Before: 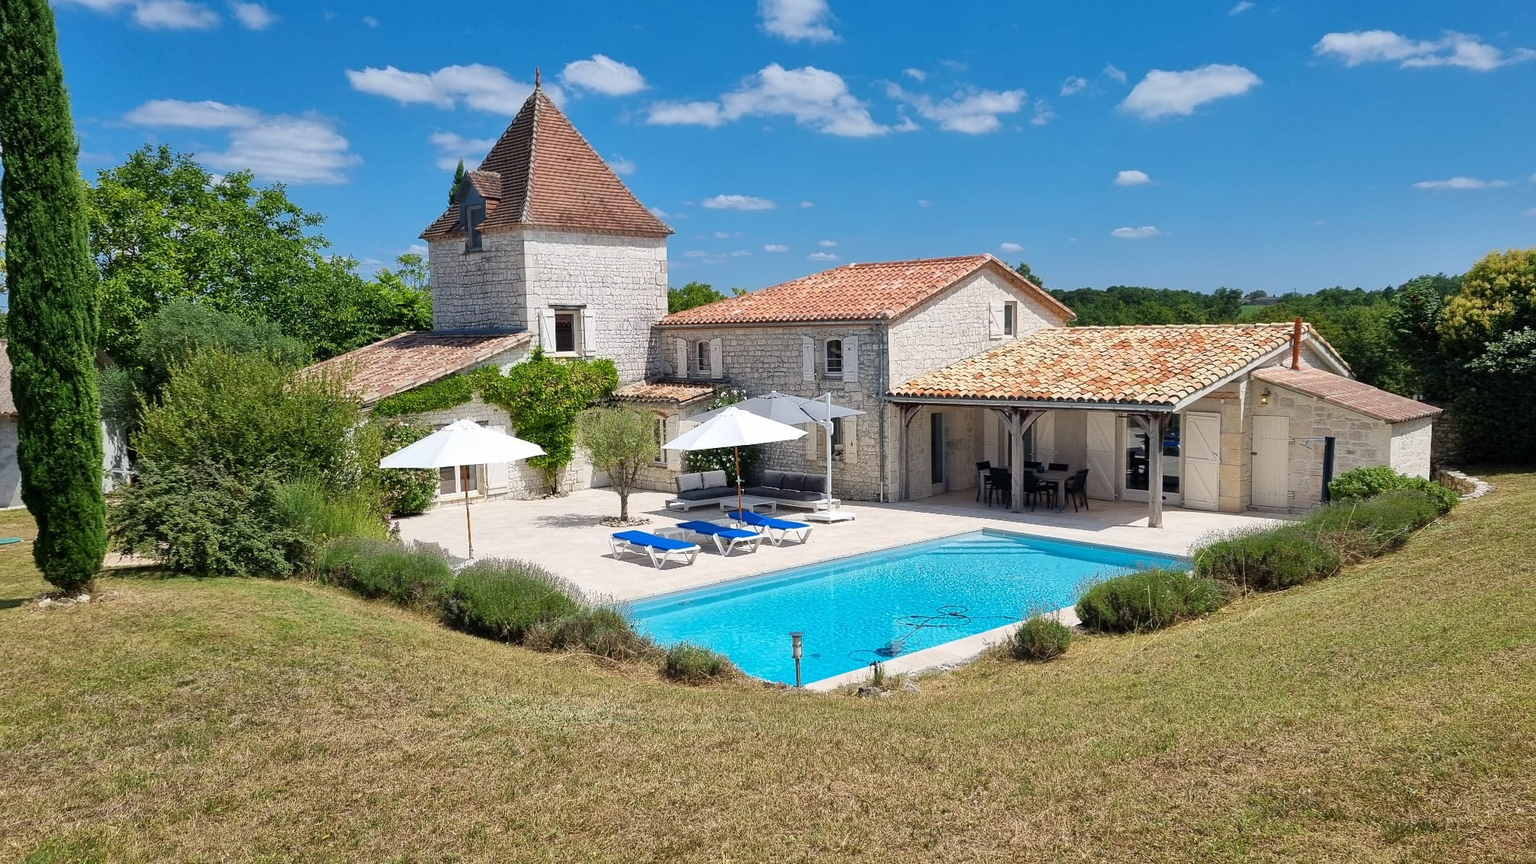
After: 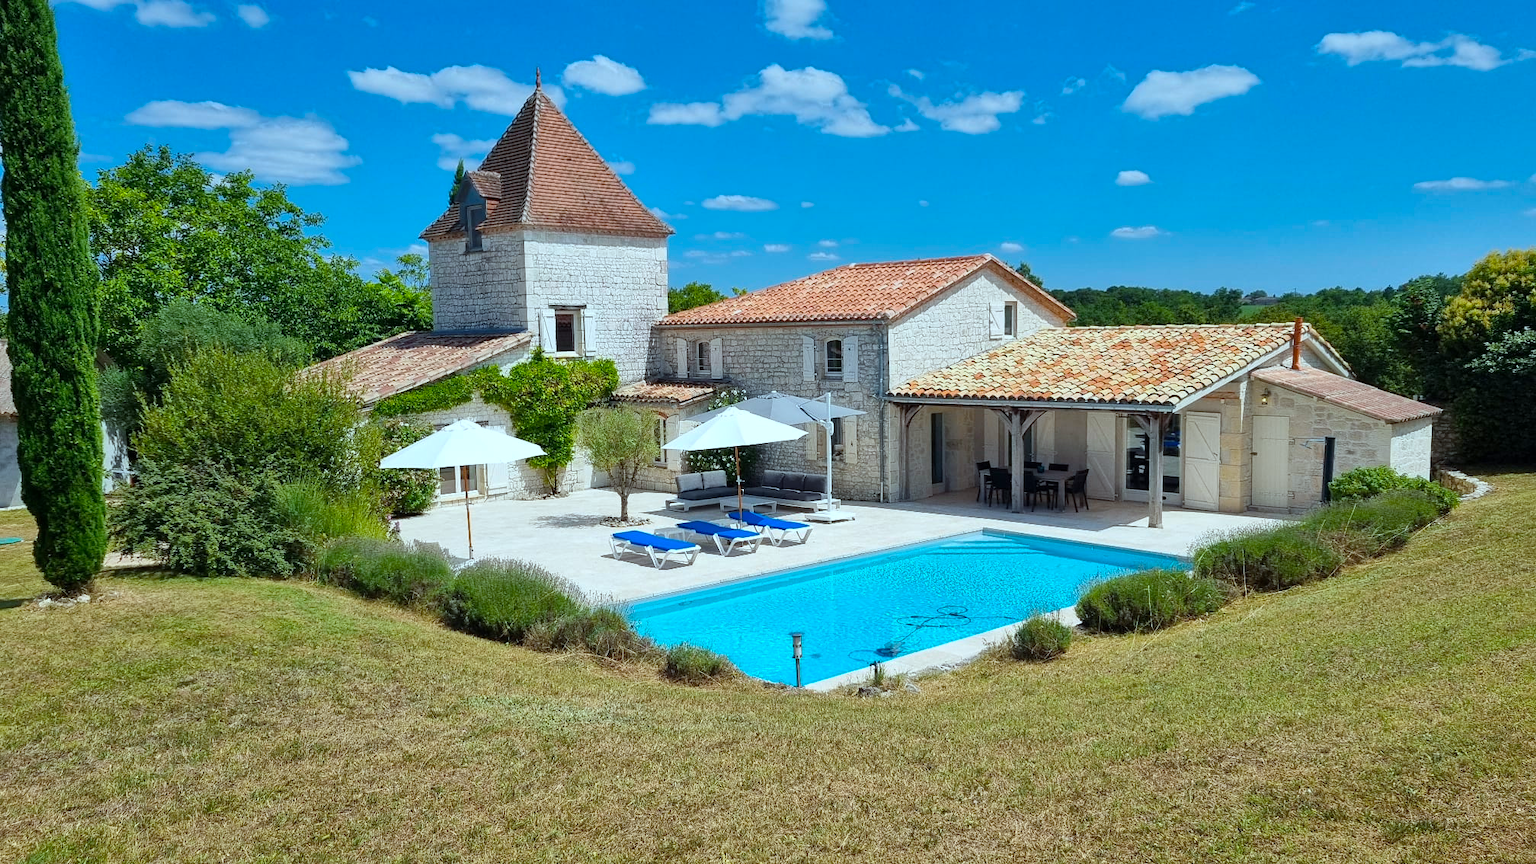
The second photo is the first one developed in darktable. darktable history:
color correction: highlights a* -10.04, highlights b* -10.37
color balance: output saturation 120%
